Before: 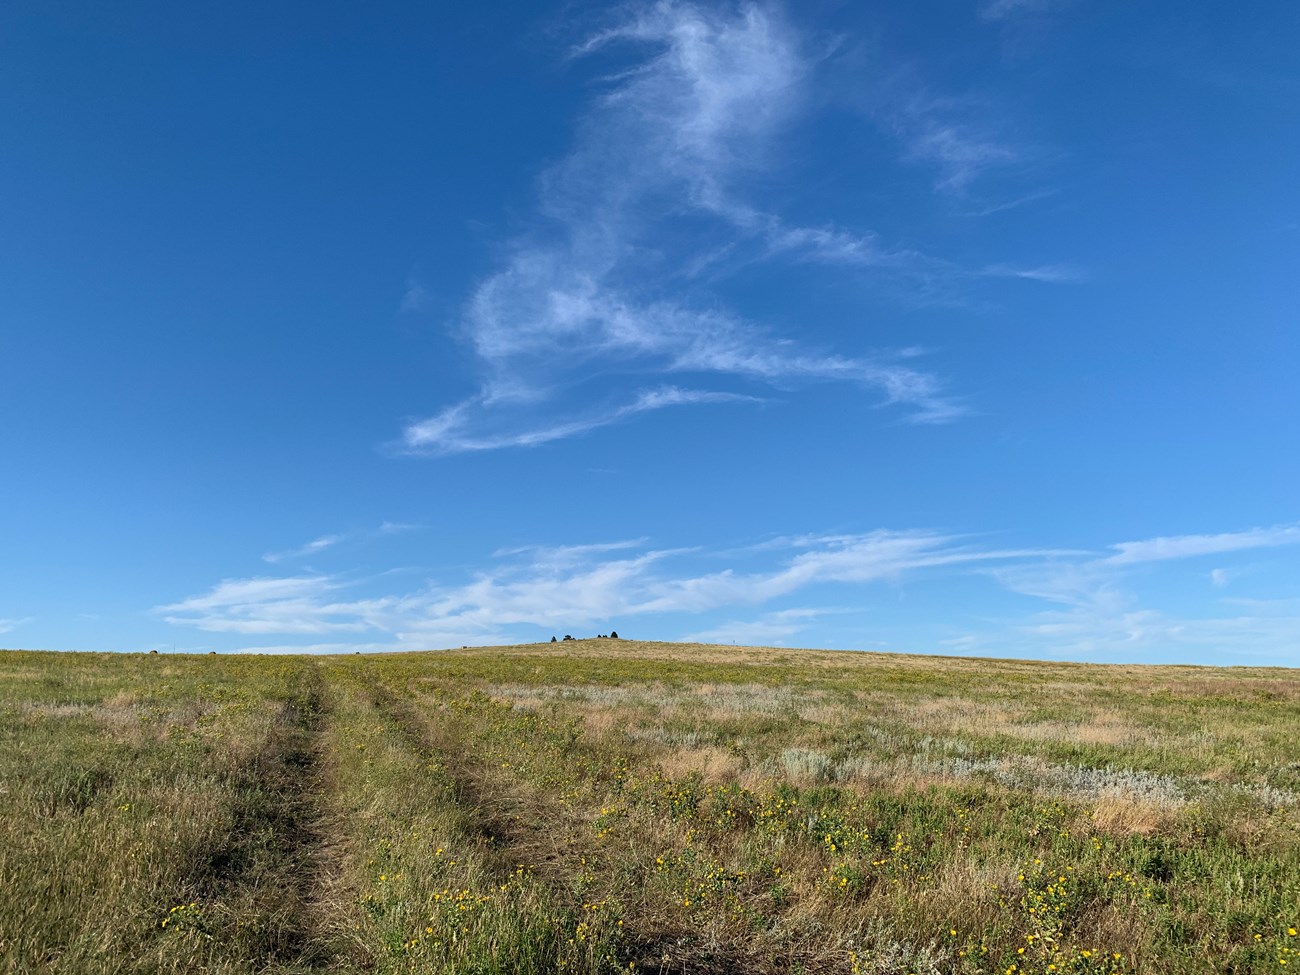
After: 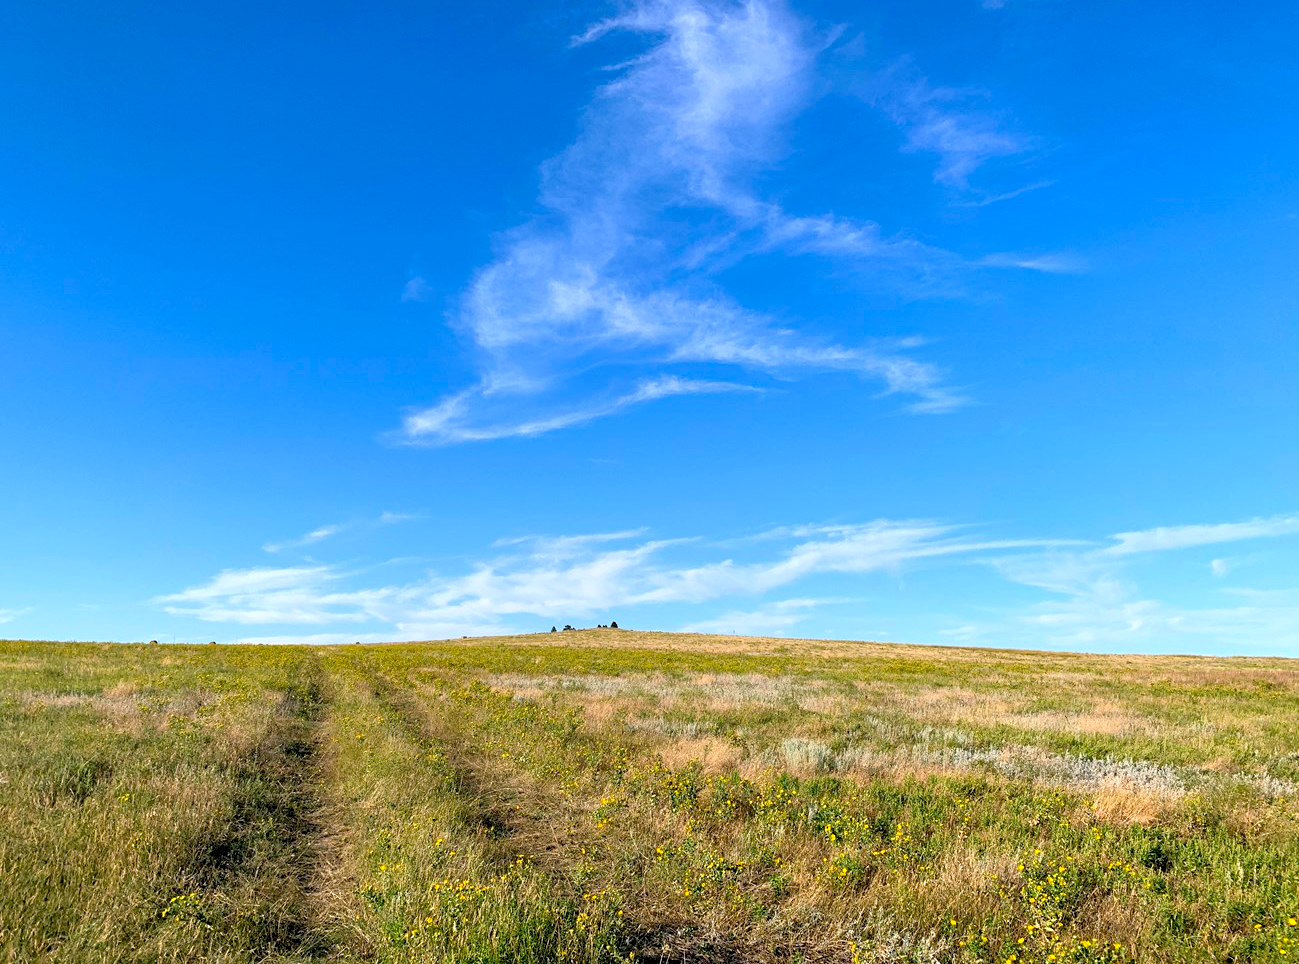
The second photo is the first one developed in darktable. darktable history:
color balance rgb: shadows lift › chroma 2%, shadows lift › hue 217.2°, power › chroma 0.25%, power › hue 60°, highlights gain › chroma 1.5%, highlights gain › hue 309.6°, global offset › luminance -0.5%, perceptual saturation grading › global saturation 15%, global vibrance 20%
crop: top 1.049%, right 0.001%
tone equalizer: on, module defaults
levels: levels [0, 0.478, 1]
exposure: black level correction 0.001, exposure 0.5 EV, compensate exposure bias true, compensate highlight preservation false
